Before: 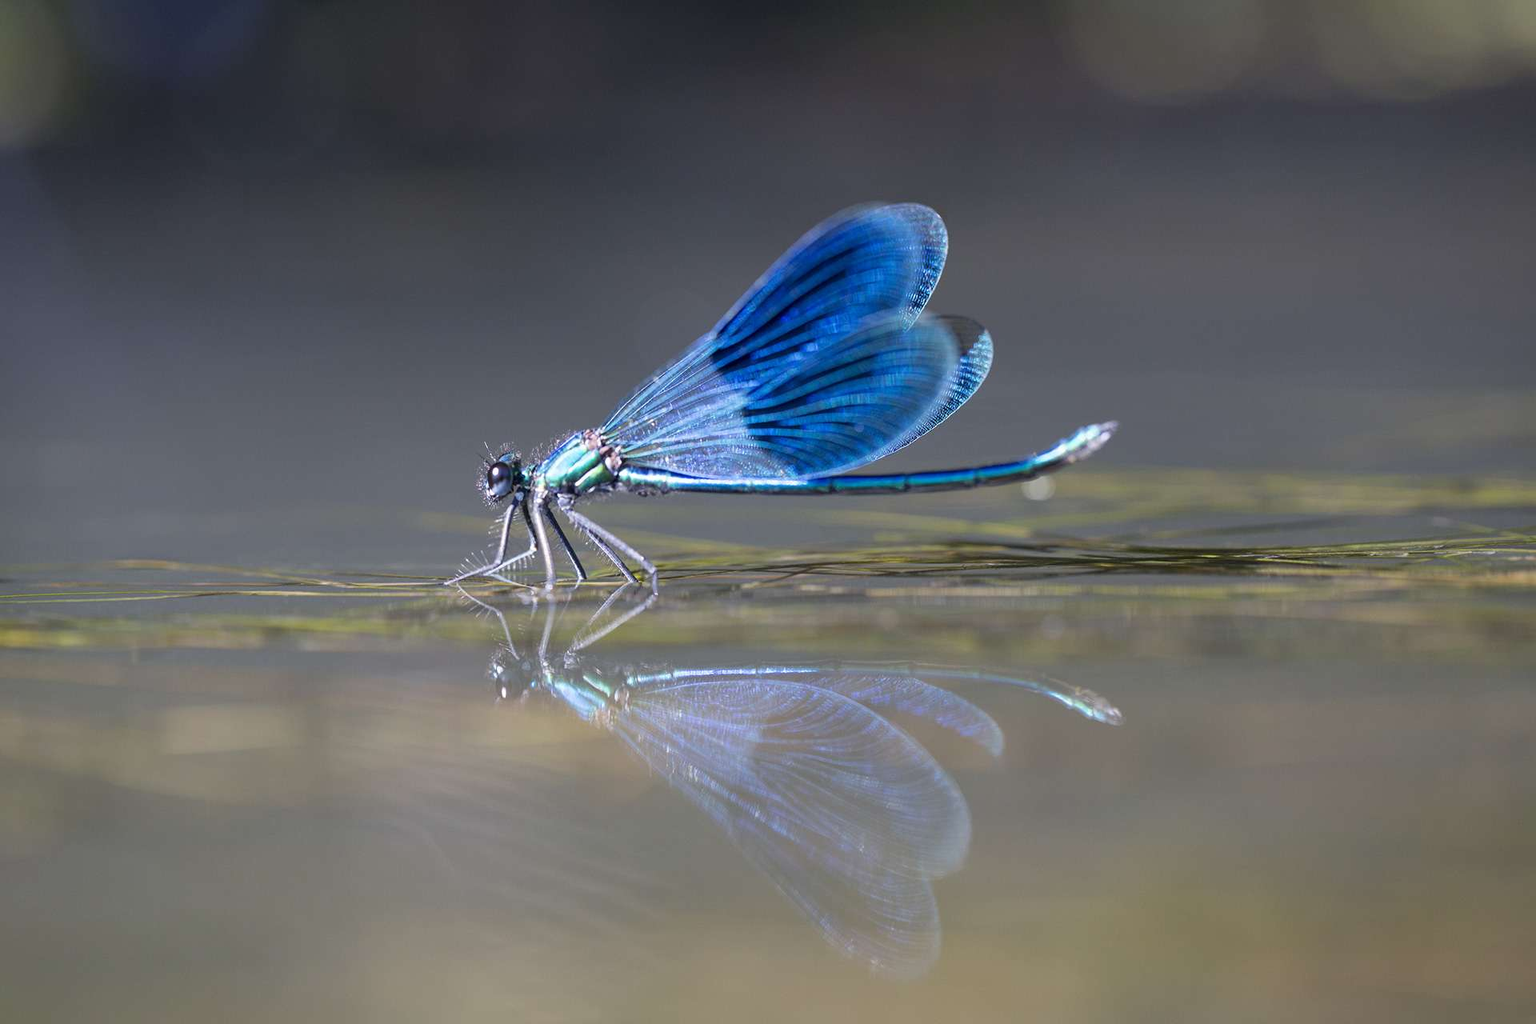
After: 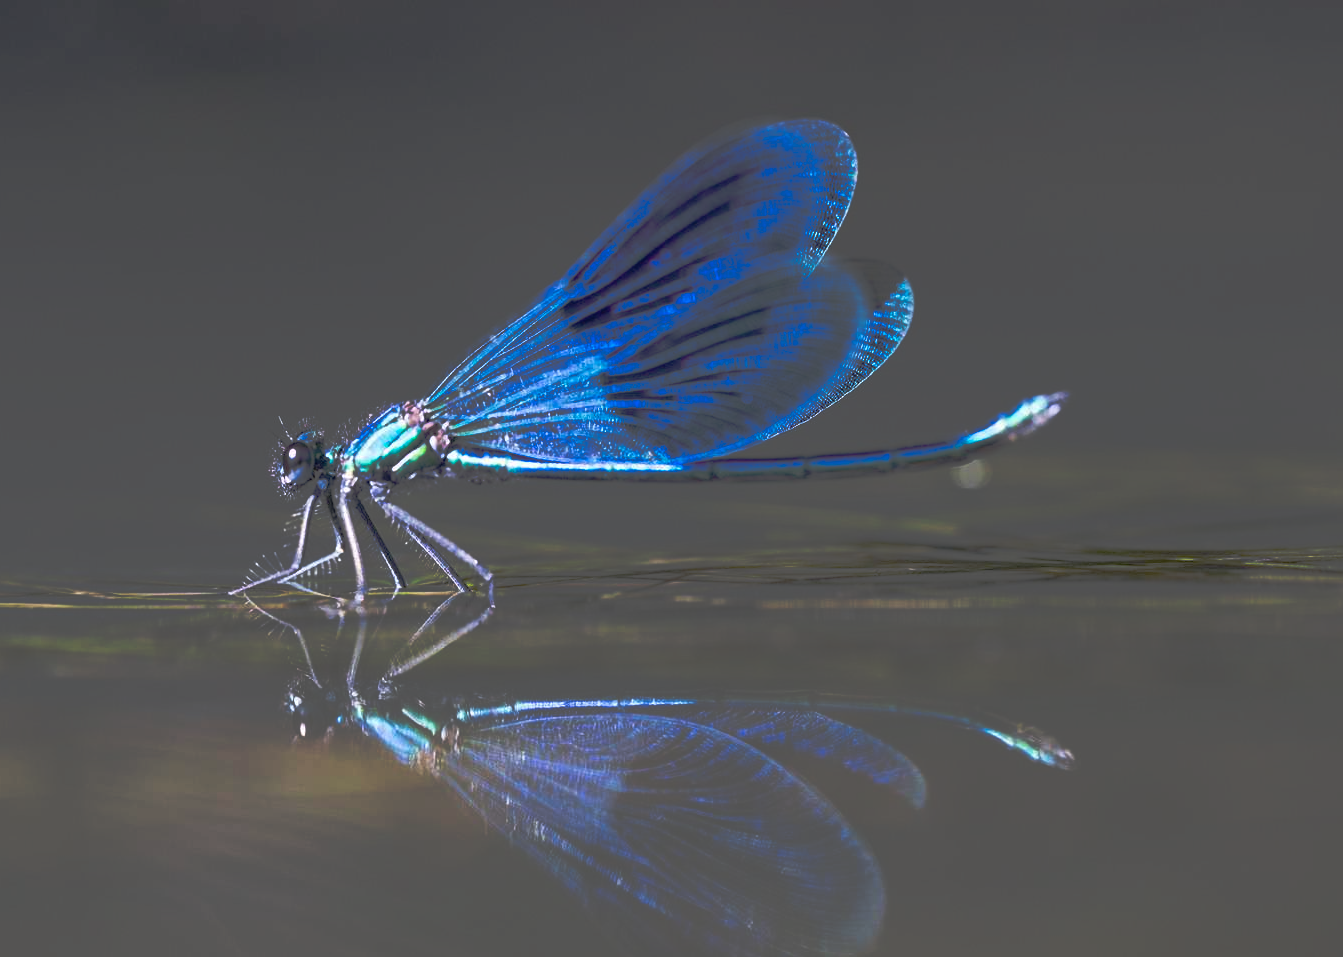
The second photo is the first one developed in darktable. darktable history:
crop and rotate: left 17.046%, top 10.659%, right 12.989%, bottom 14.553%
tone curve: curves: ch0 [(0, 0) (0.003, 0.032) (0.53, 0.368) (0.901, 0.866) (1, 1)], preserve colors none
